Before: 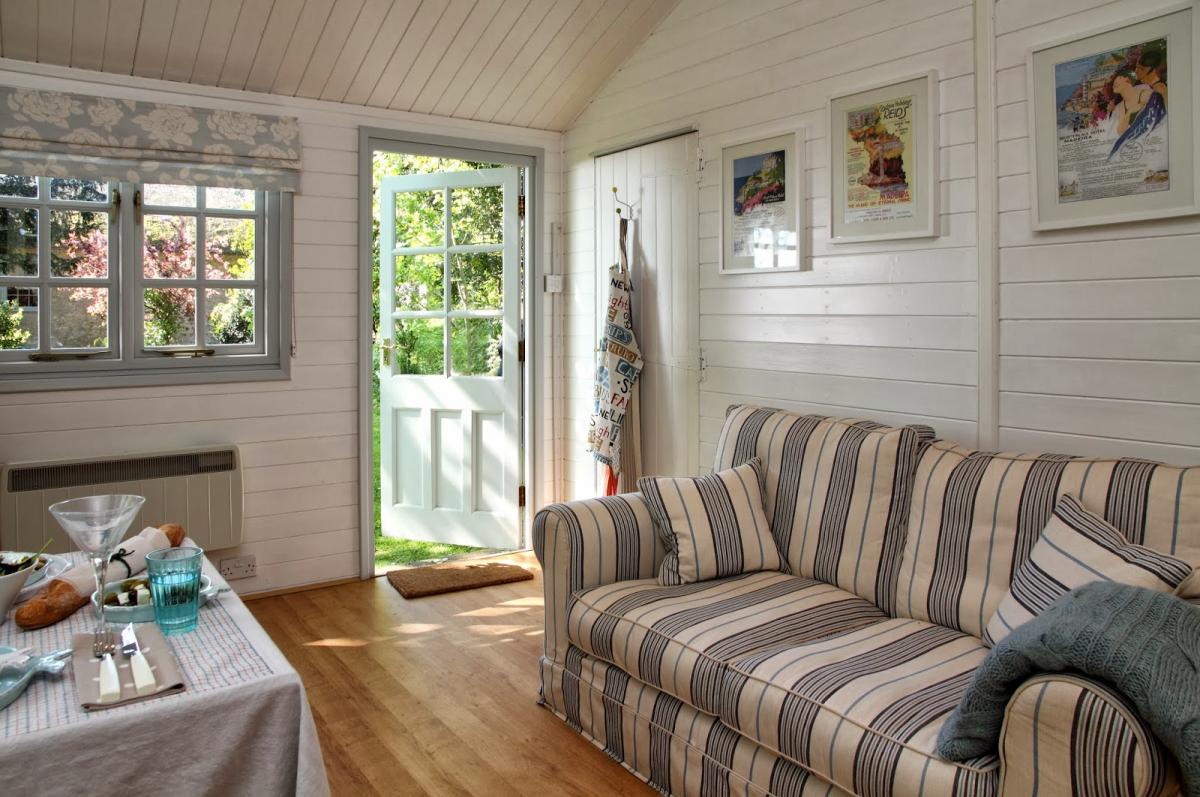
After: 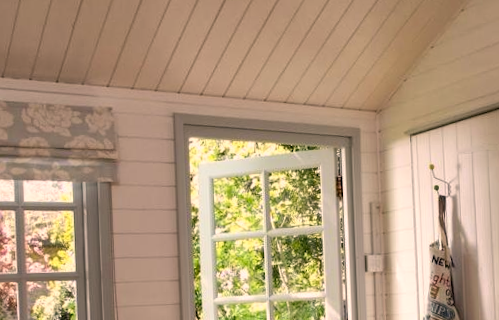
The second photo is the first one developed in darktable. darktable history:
color correction: highlights a* 11.96, highlights b* 11.58
crop: left 15.452%, top 5.459%, right 43.956%, bottom 56.62%
rotate and perspective: rotation -2.29°, automatic cropping off
